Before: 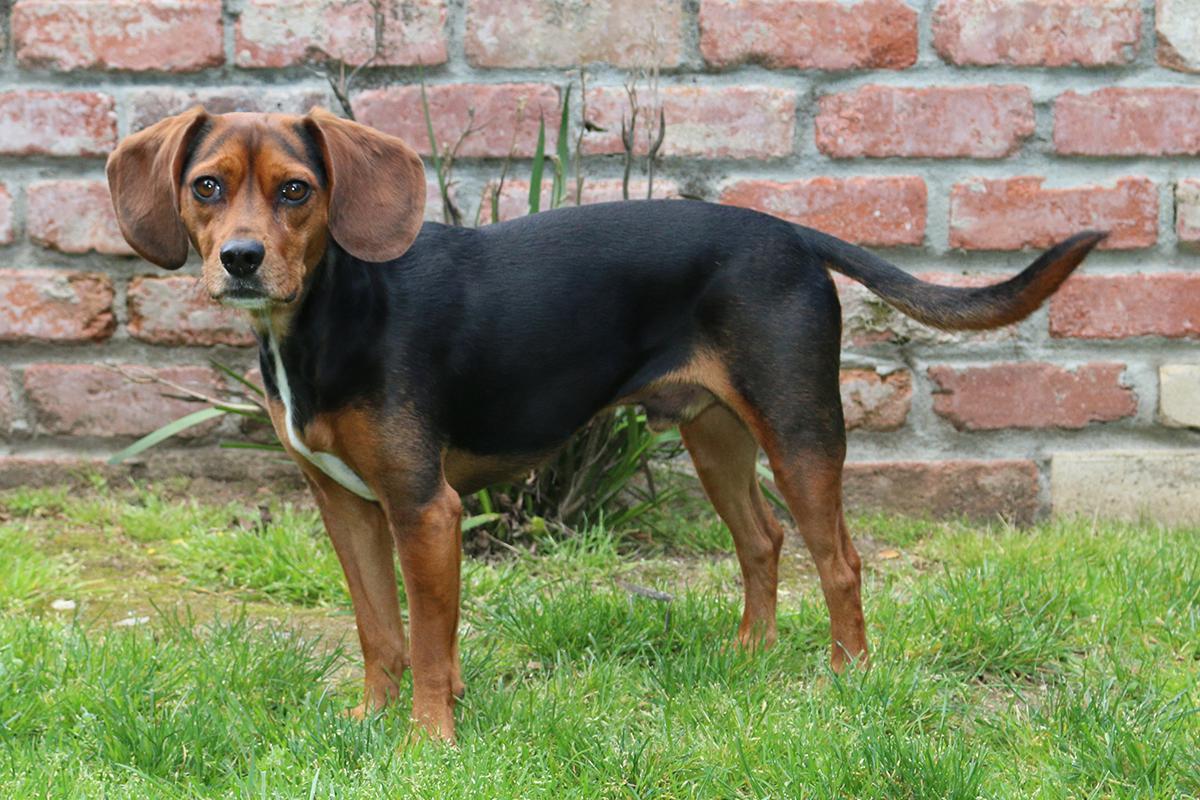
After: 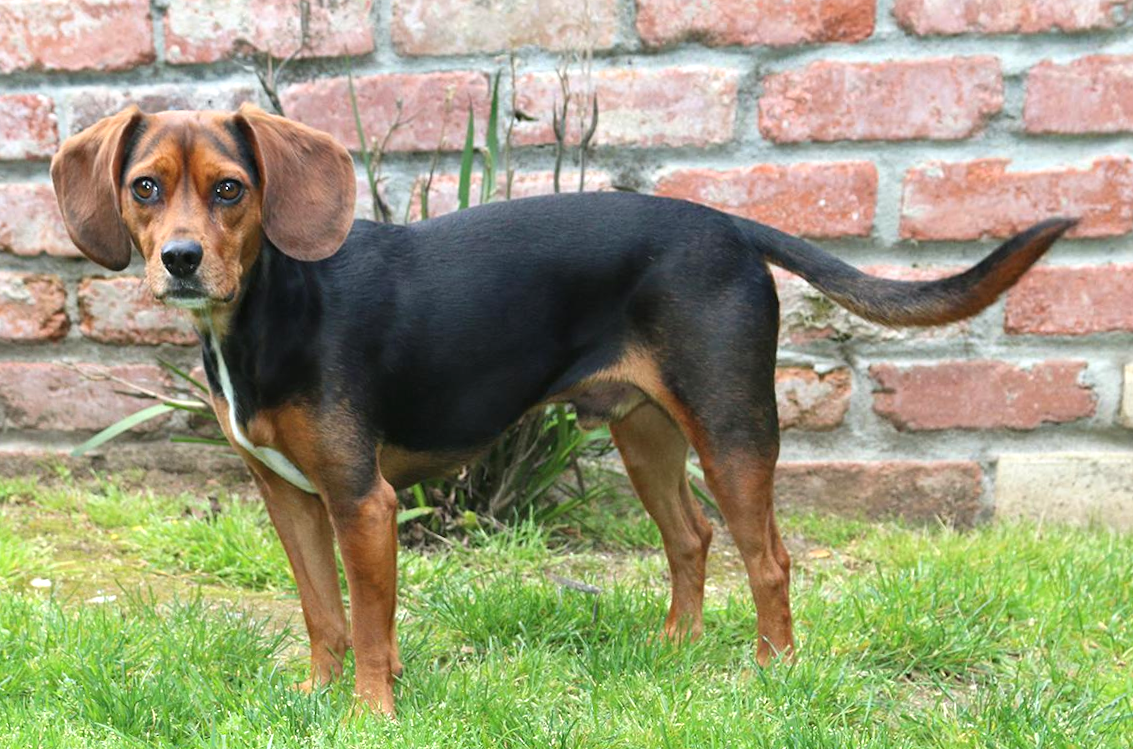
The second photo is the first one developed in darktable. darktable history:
exposure: black level correction 0, exposure 0.5 EV, compensate exposure bias true, compensate highlight preservation false
rotate and perspective: rotation 0.062°, lens shift (vertical) 0.115, lens shift (horizontal) -0.133, crop left 0.047, crop right 0.94, crop top 0.061, crop bottom 0.94
